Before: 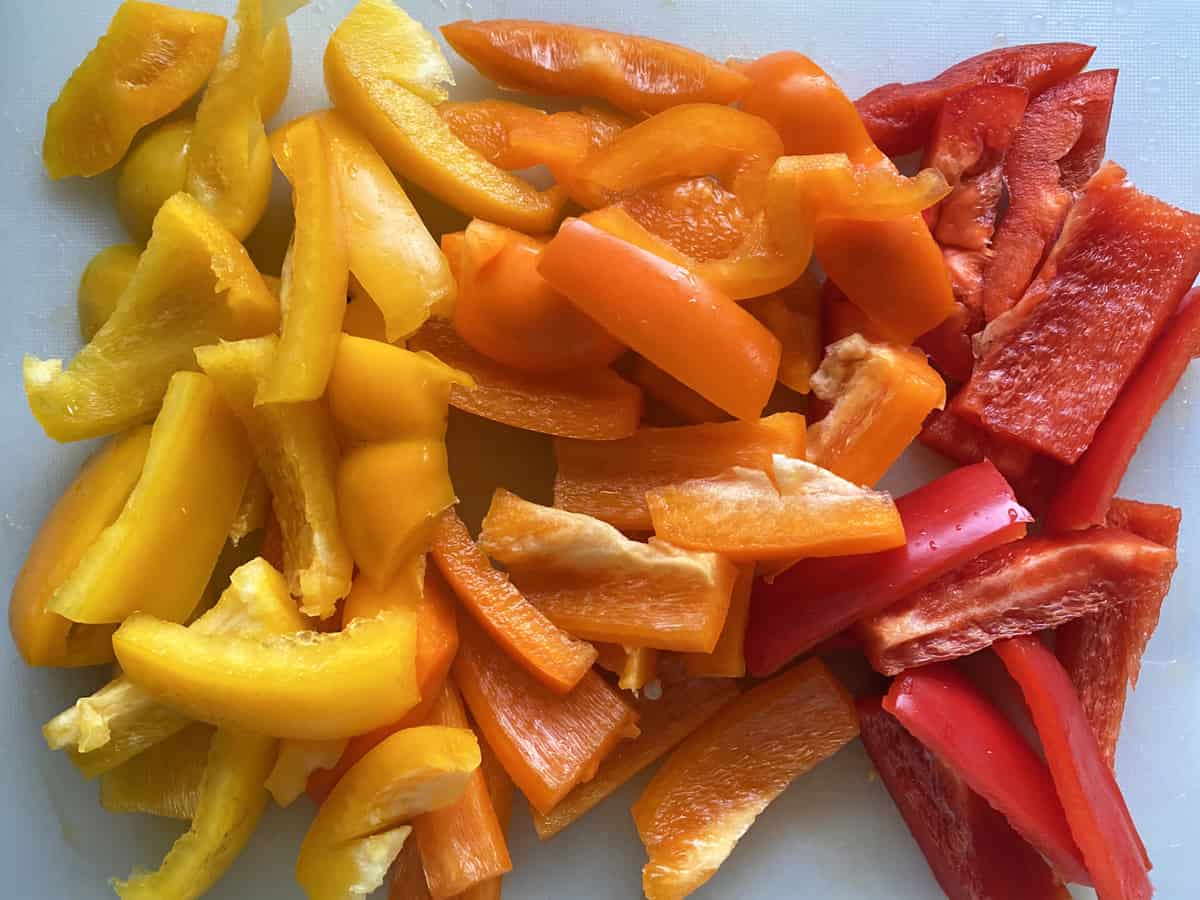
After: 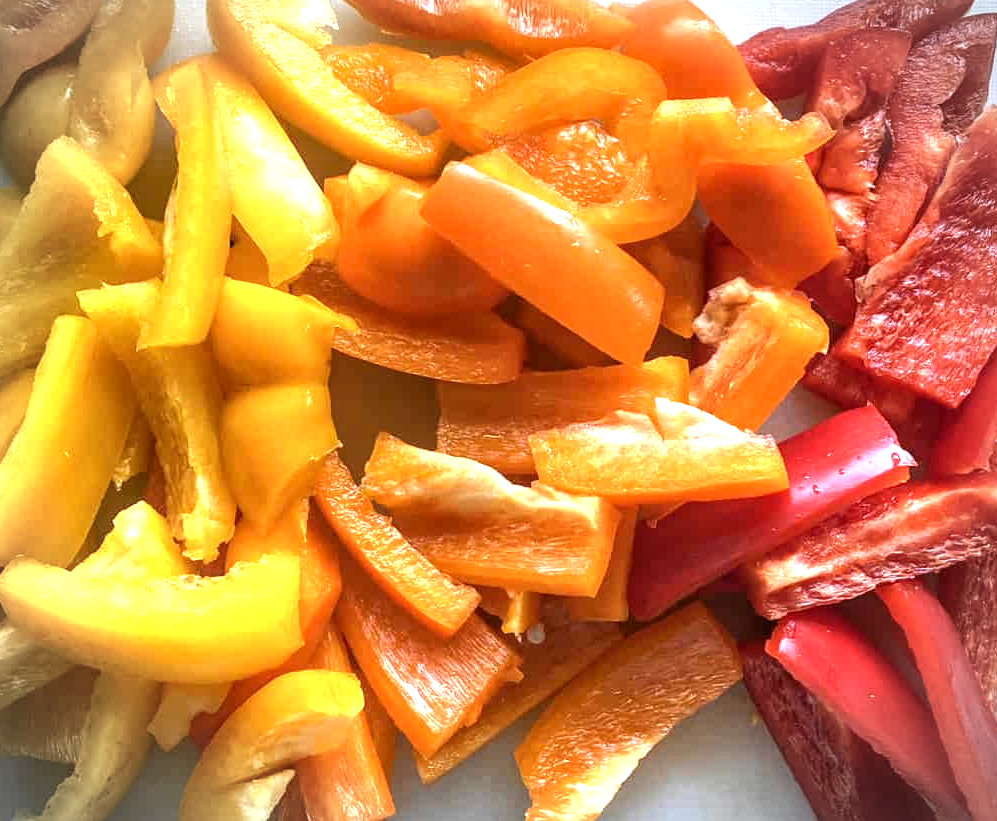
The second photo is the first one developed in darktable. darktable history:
local contrast: on, module defaults
tone equalizer: smoothing diameter 24.82%, edges refinement/feathering 6.22, preserve details guided filter
exposure: exposure 0.913 EV, compensate highlight preservation false
crop: left 9.761%, top 6.235%, right 7.131%, bottom 2.455%
levels: levels [0.031, 0.5, 0.969]
vignetting: fall-off start 89.17%, fall-off radius 43.32%, width/height ratio 1.16
